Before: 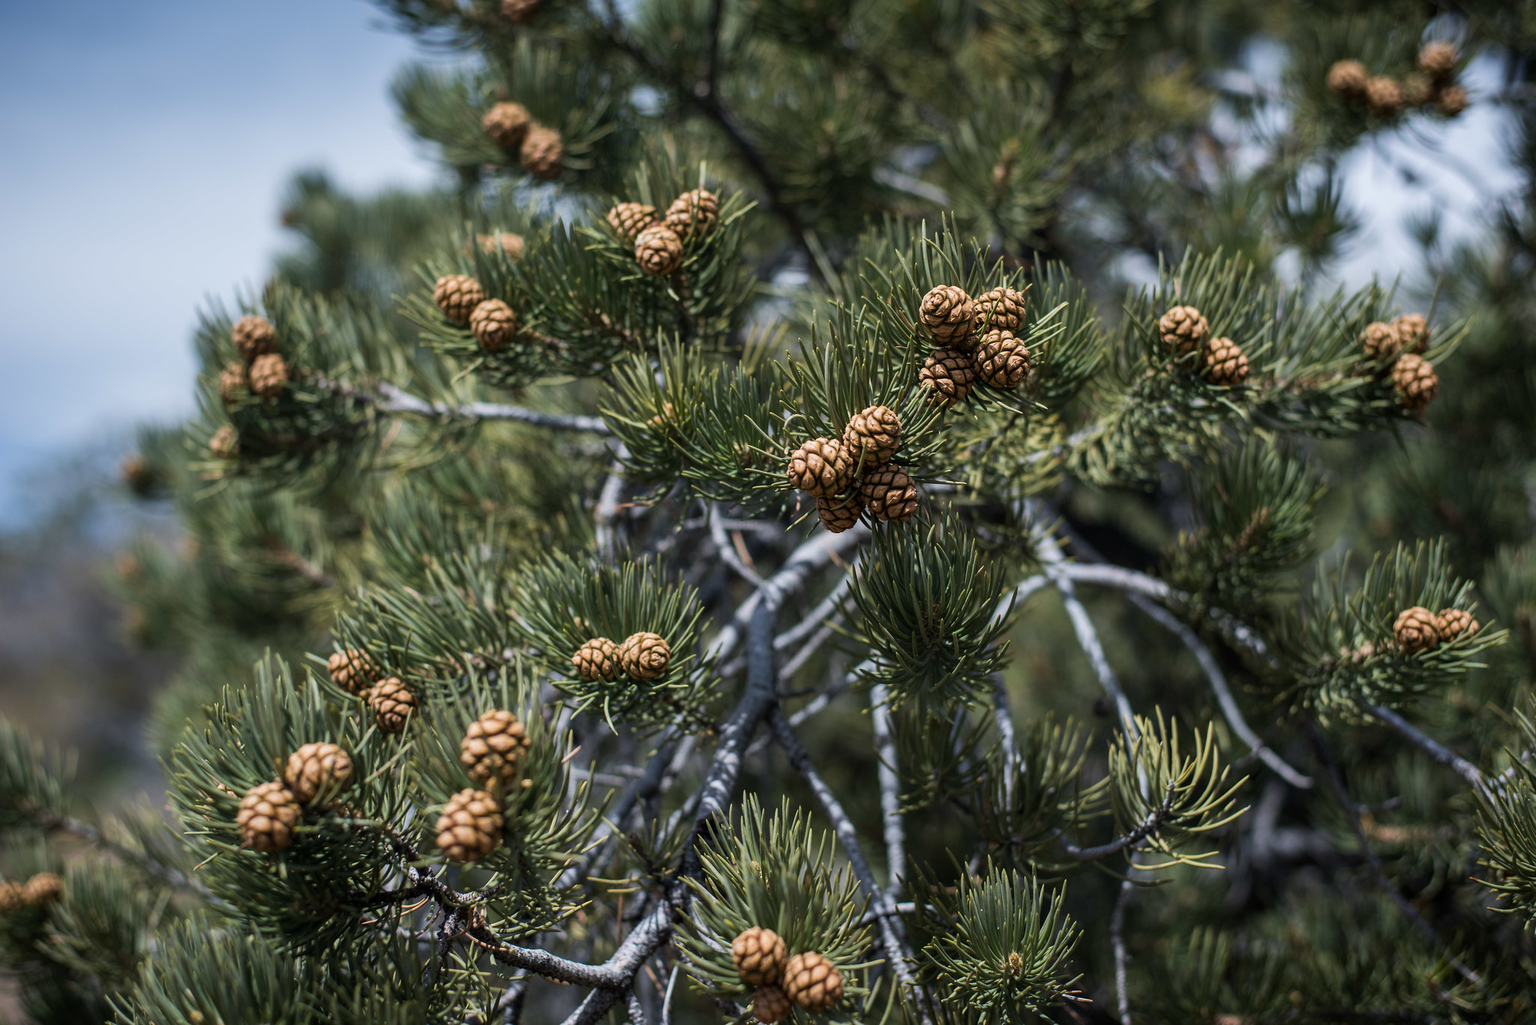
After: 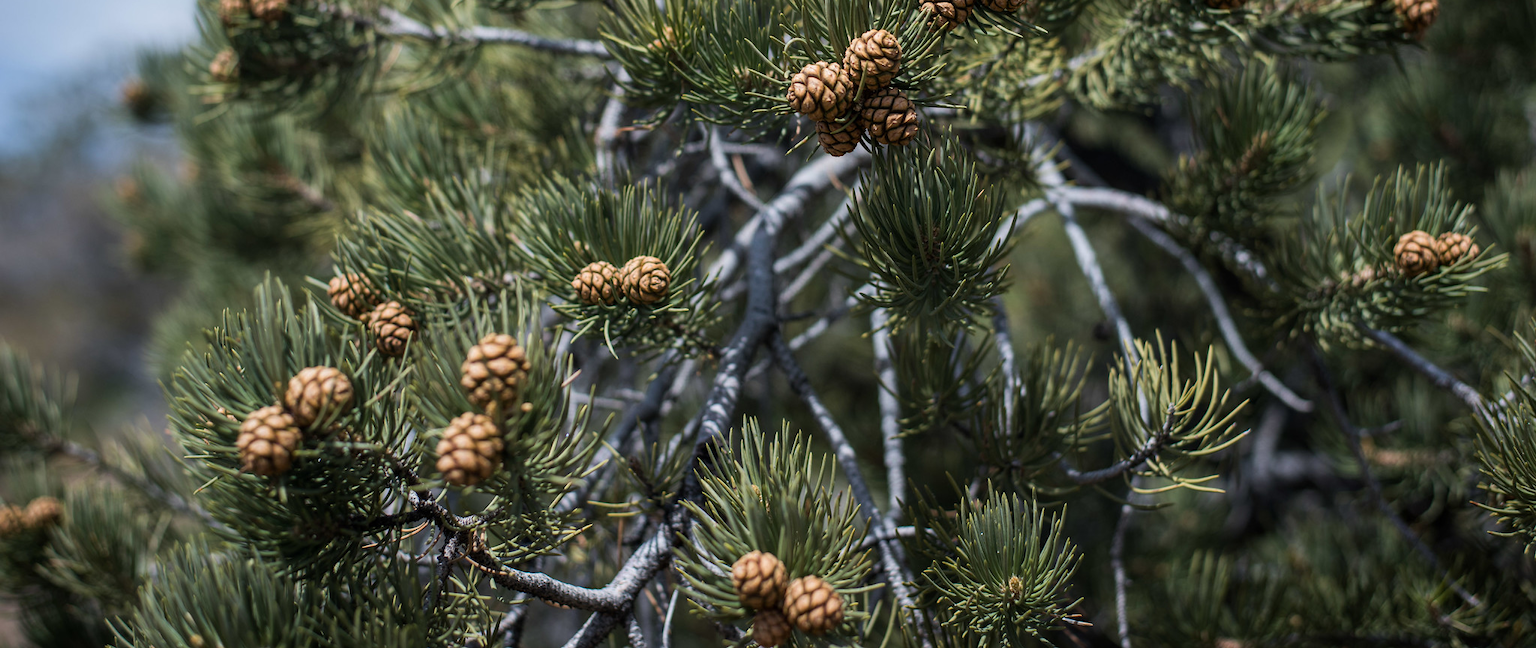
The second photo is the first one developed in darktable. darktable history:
crop and rotate: top 36.774%
